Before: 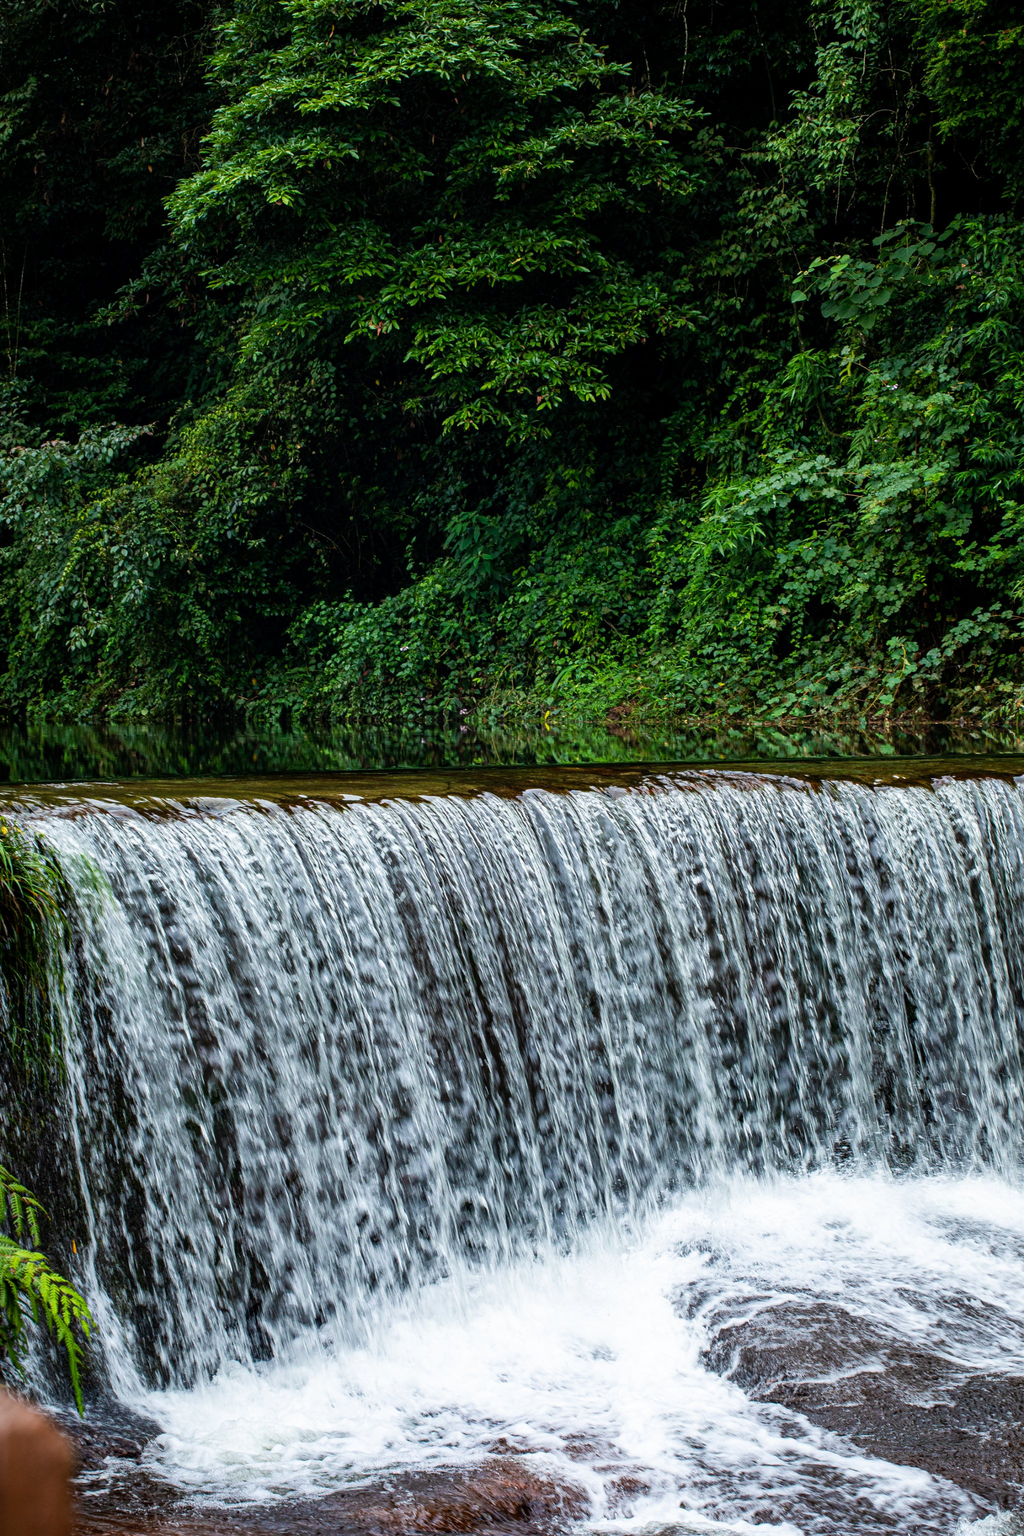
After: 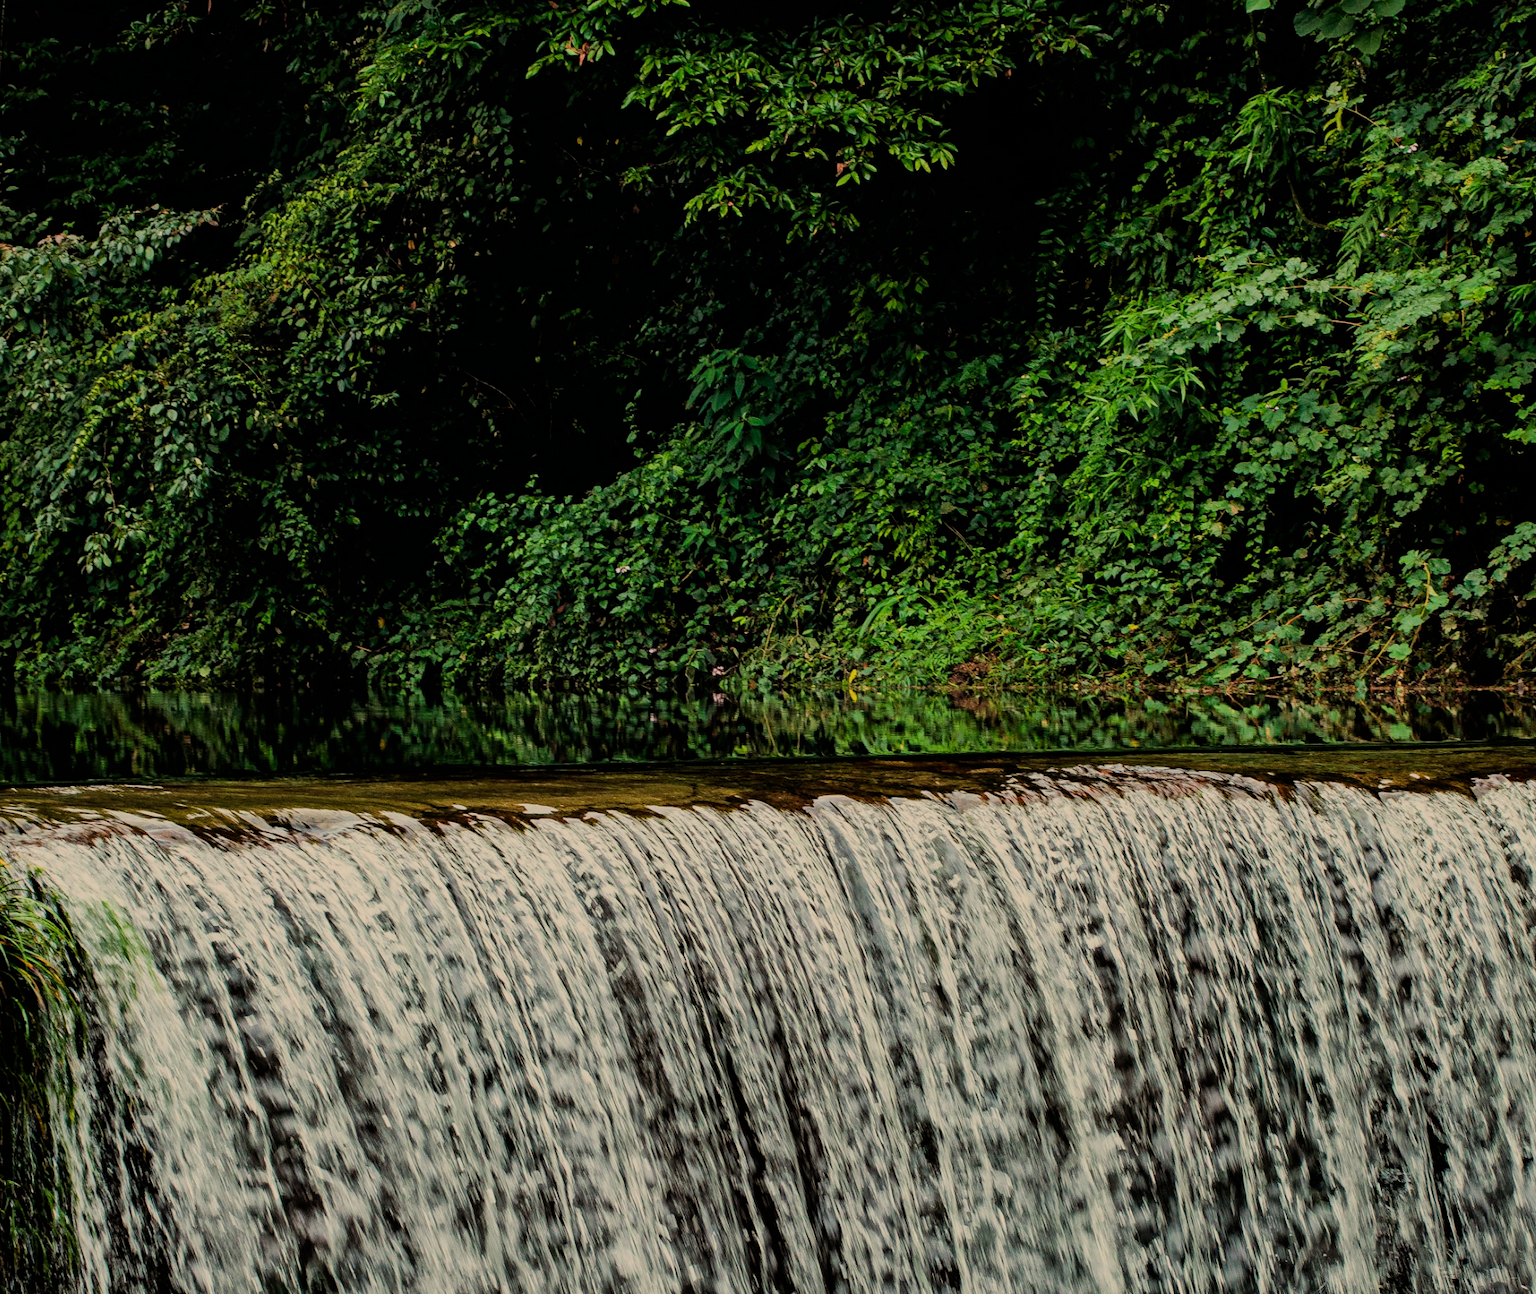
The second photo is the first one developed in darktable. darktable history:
filmic rgb: black relative exposure -6.82 EV, white relative exposure 5.89 EV, hardness 2.71
crop: left 1.744%, top 19.225%, right 5.069%, bottom 28.357%
white balance: red 1.138, green 0.996, blue 0.812
